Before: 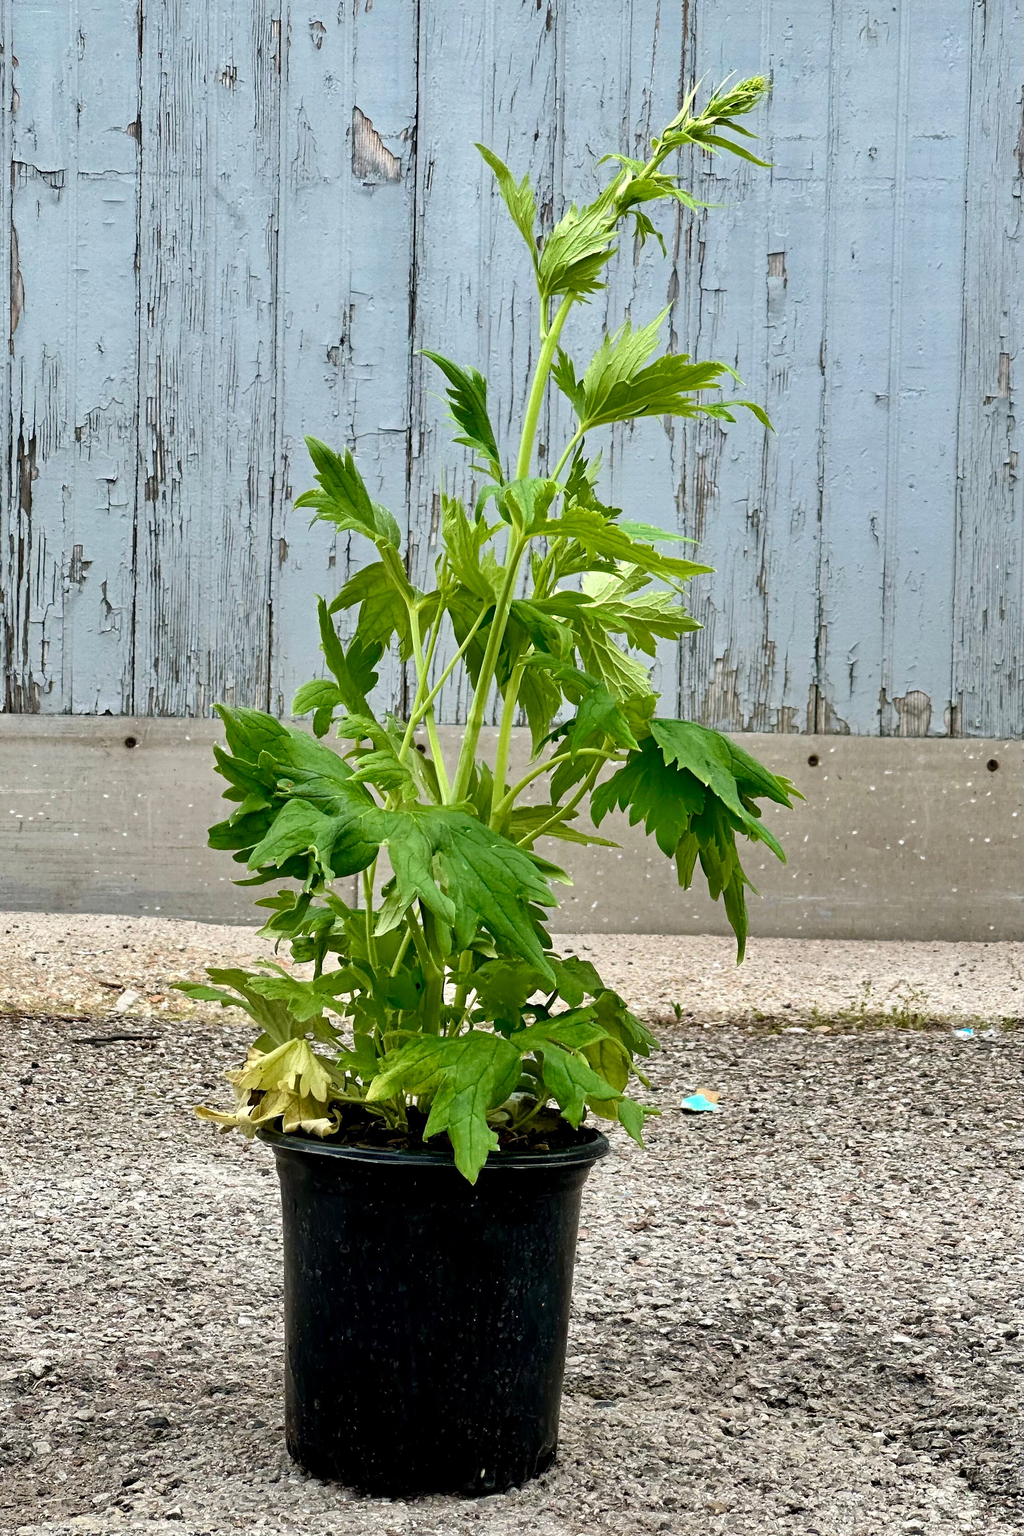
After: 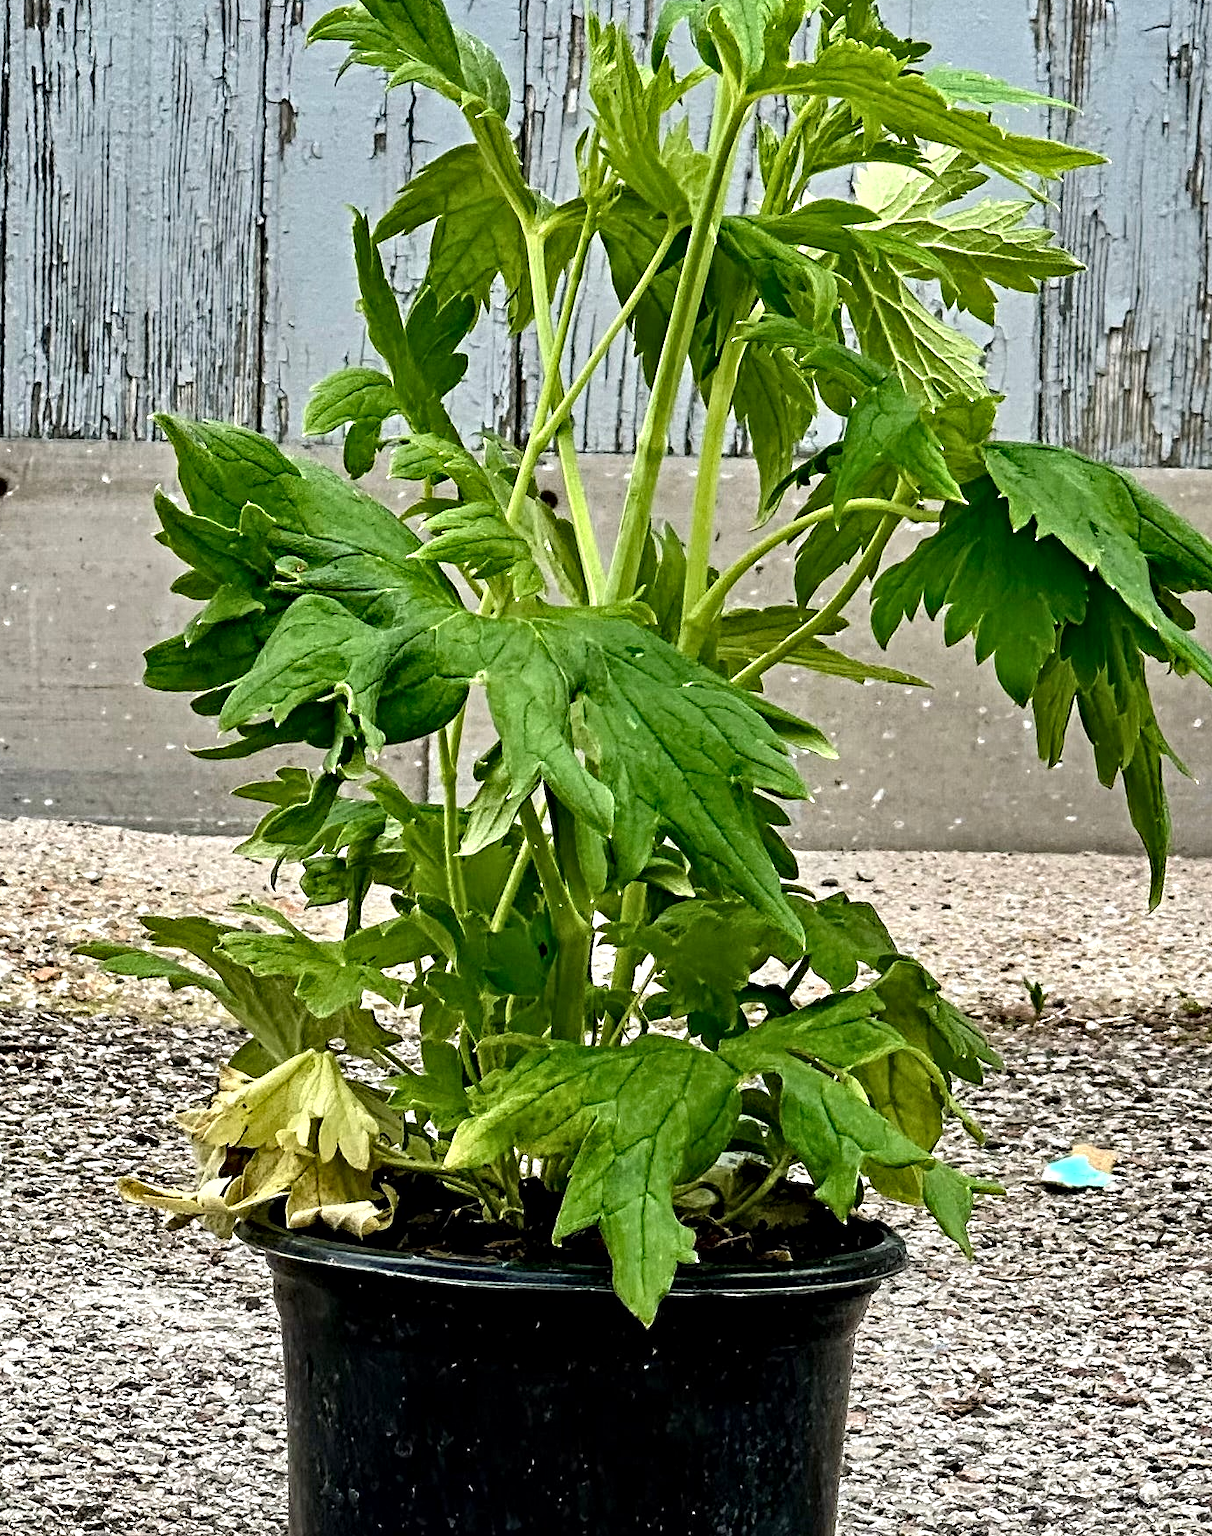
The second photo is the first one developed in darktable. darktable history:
contrast equalizer: y [[0.506, 0.531, 0.562, 0.606, 0.638, 0.669], [0.5 ×6], [0.5 ×6], [0 ×6], [0 ×6]]
crop: left 12.913%, top 31.645%, right 24.761%, bottom 15.692%
sharpen: radius 5.332, amount 0.312, threshold 26.034
